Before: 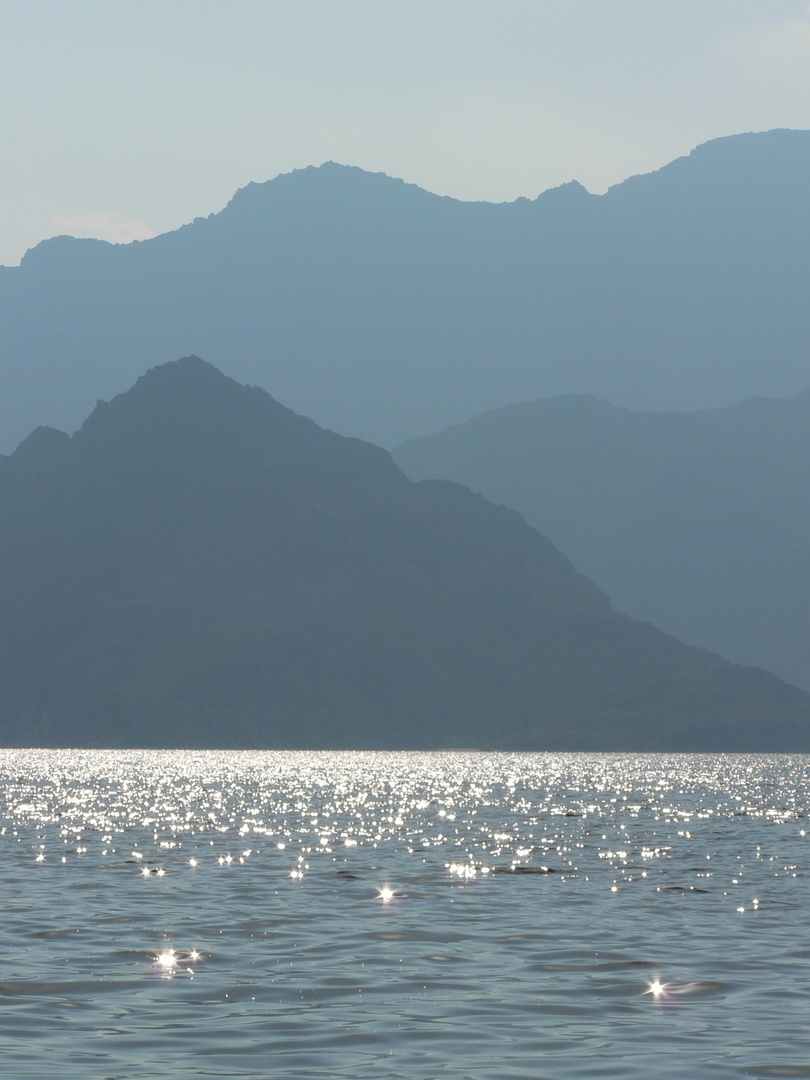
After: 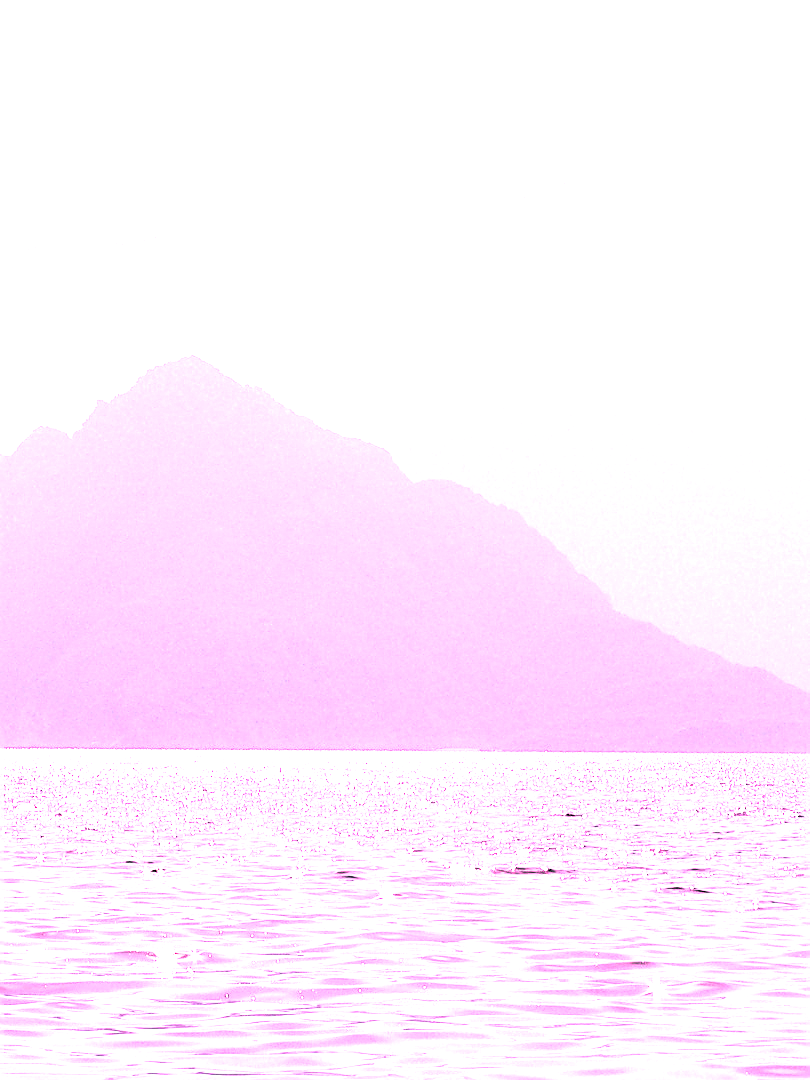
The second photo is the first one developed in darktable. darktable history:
sharpen: radius 1.4, amount 1.25, threshold 0.7
tone curve: curves: ch0 [(0, 0) (0.004, 0.001) (0.133, 0.112) (0.325, 0.362) (0.832, 0.893) (1, 1)], color space Lab, linked channels, preserve colors none
local contrast: mode bilateral grid, contrast 15, coarseness 36, detail 105%, midtone range 0.2
contrast brightness saturation: contrast 0.39, brightness 0.53
split-toning: shadows › hue 201.6°, shadows › saturation 0.16, highlights › hue 50.4°, highlights › saturation 0.2, balance -49.9
white balance: red 2.215, blue 1.705
color zones: curves: ch0 [(0, 0.48) (0.209, 0.398) (0.305, 0.332) (0.429, 0.493) (0.571, 0.5) (0.714, 0.5) (0.857, 0.5) (1, 0.48)]; ch1 [(0, 0.633) (0.143, 0.586) (0.286, 0.489) (0.429, 0.448) (0.571, 0.31) (0.714, 0.335) (0.857, 0.492) (1, 0.633)]; ch2 [(0, 0.448) (0.143, 0.498) (0.286, 0.5) (0.429, 0.5) (0.571, 0.5) (0.714, 0.5) (0.857, 0.5) (1, 0.448)]
color correction: highlights a* -0.482, highlights b* 9.48, shadows a* -9.48, shadows b* 0.803
